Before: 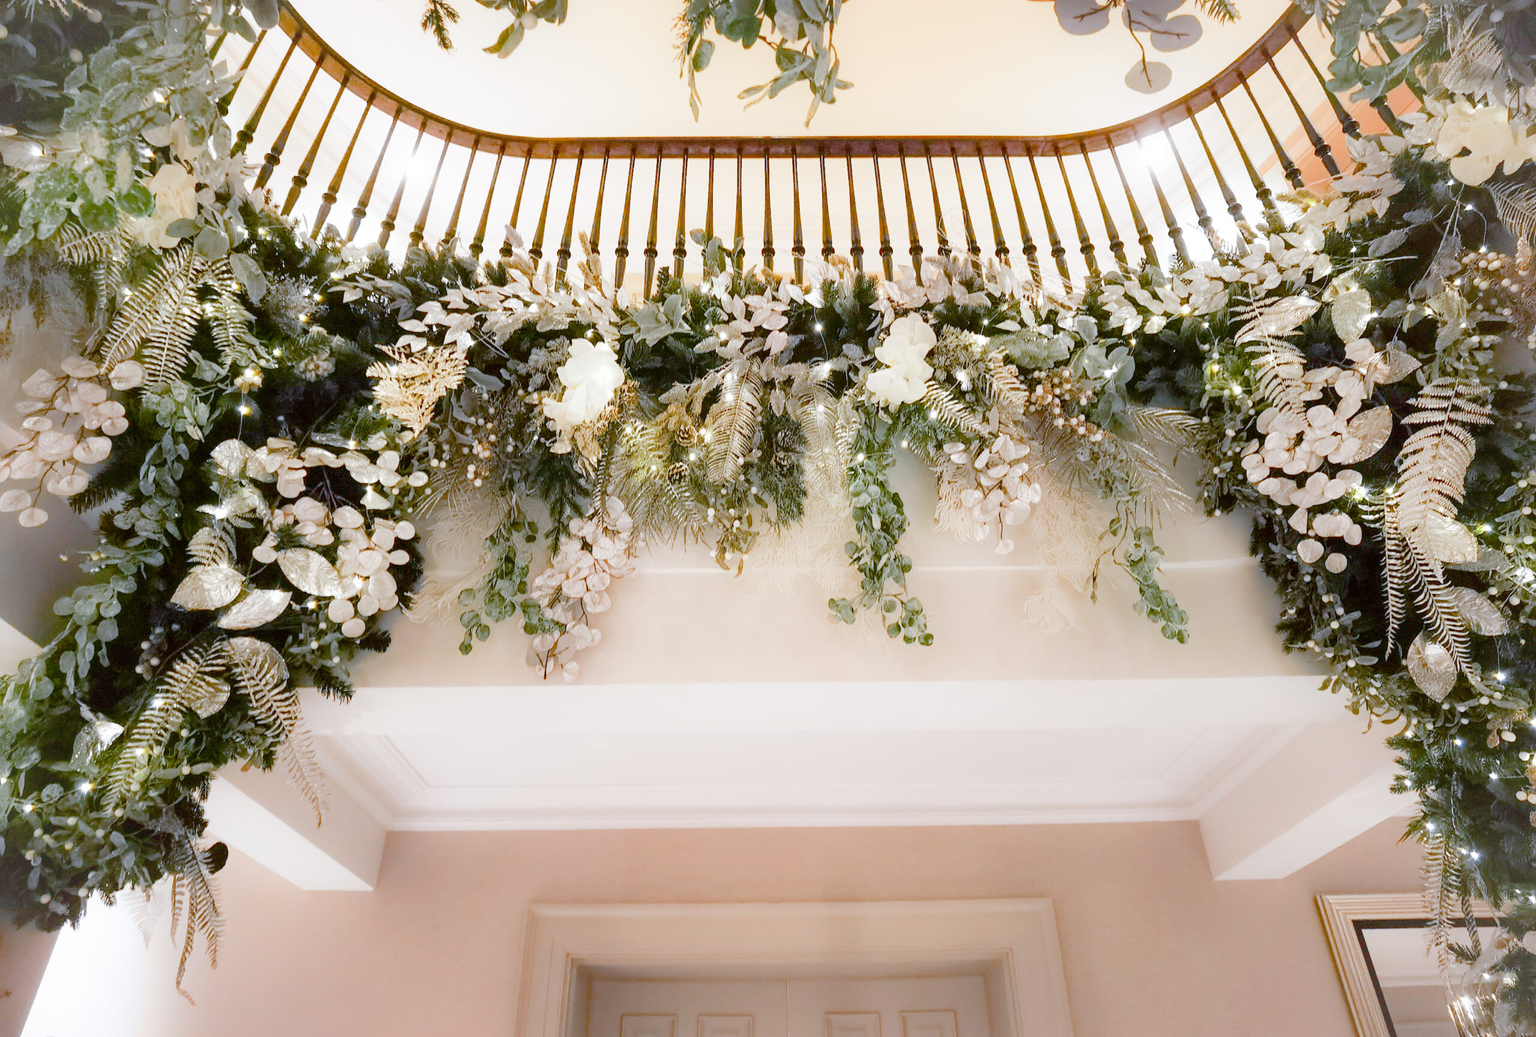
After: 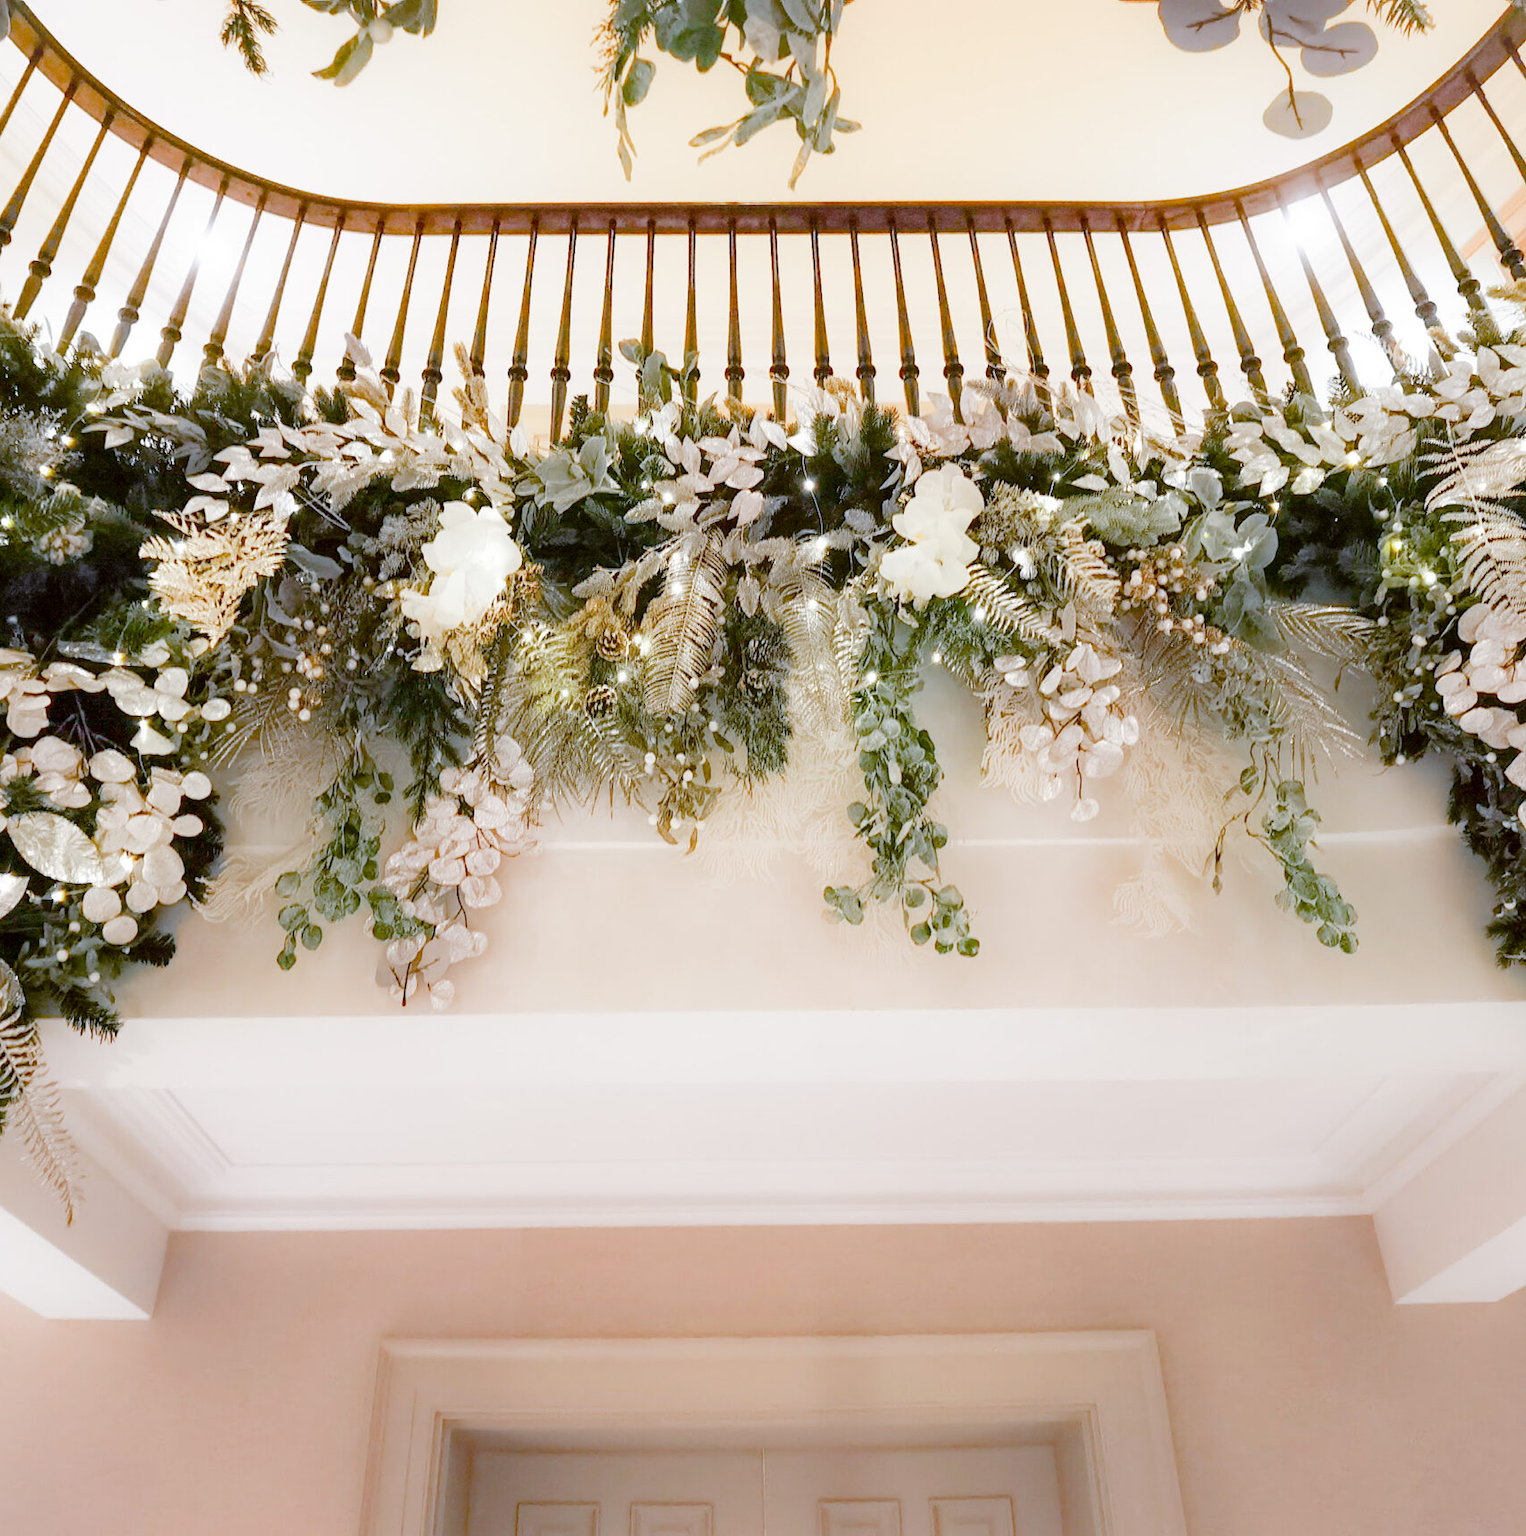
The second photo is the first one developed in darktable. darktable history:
crop and rotate: left 17.74%, right 15.158%
exposure: black level correction 0.001, compensate highlight preservation false
